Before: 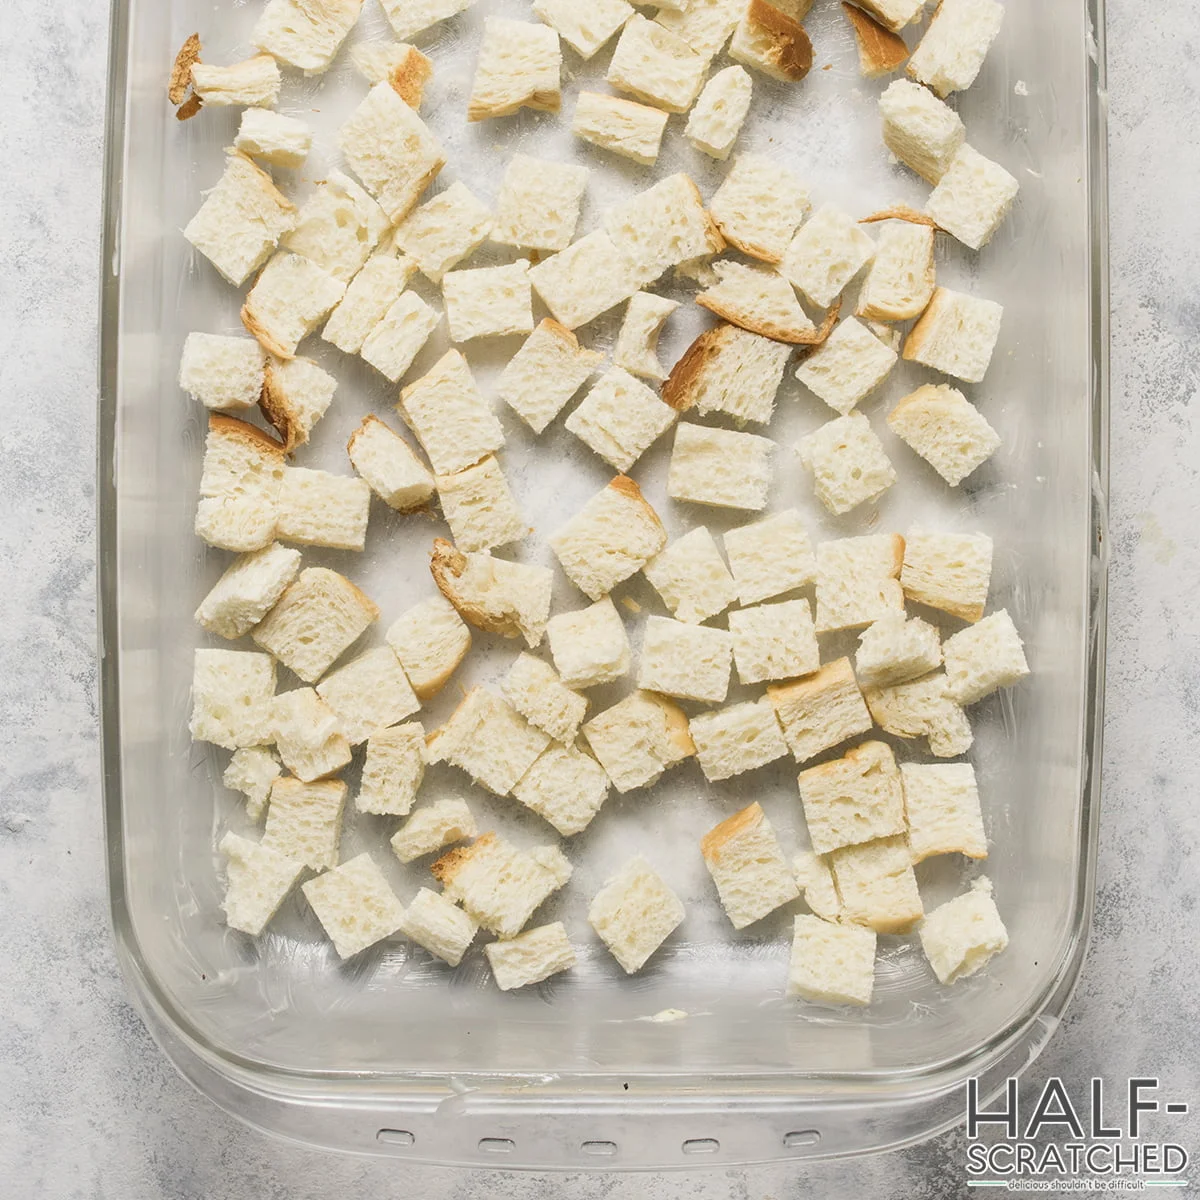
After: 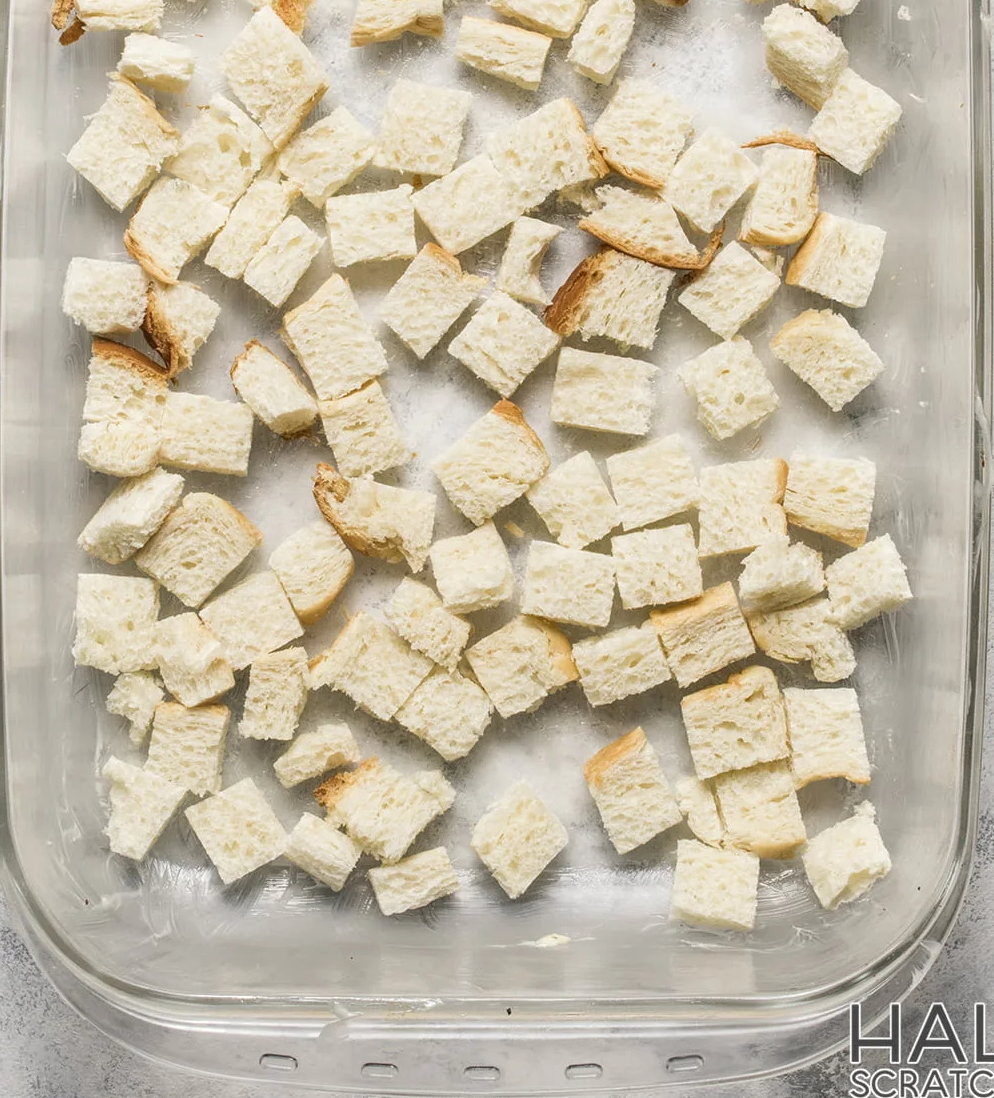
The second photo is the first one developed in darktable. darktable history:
crop: left 9.766%, top 6.267%, right 7.33%, bottom 2.203%
local contrast: on, module defaults
